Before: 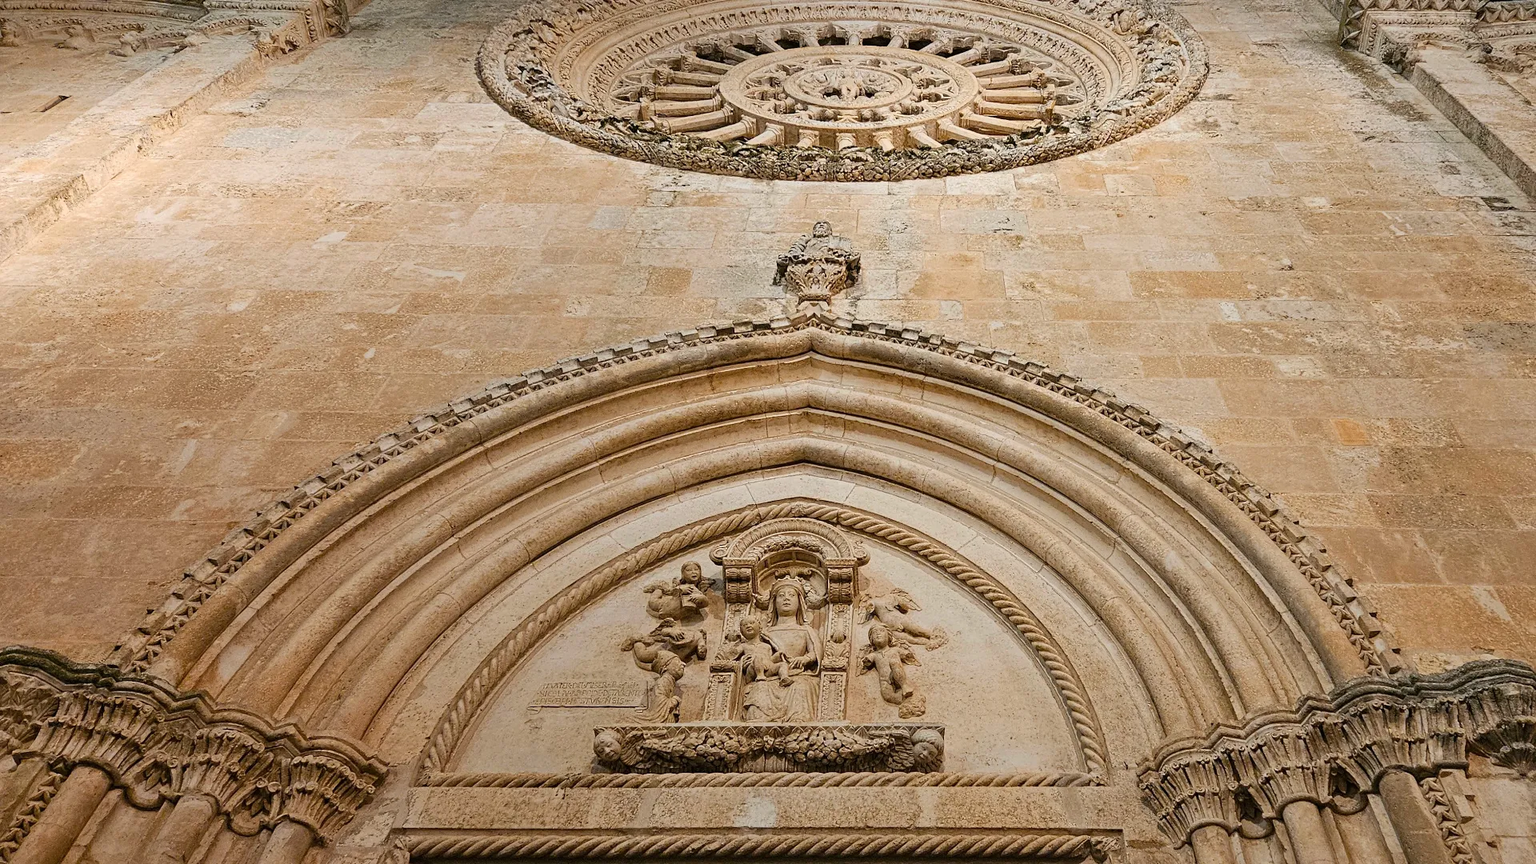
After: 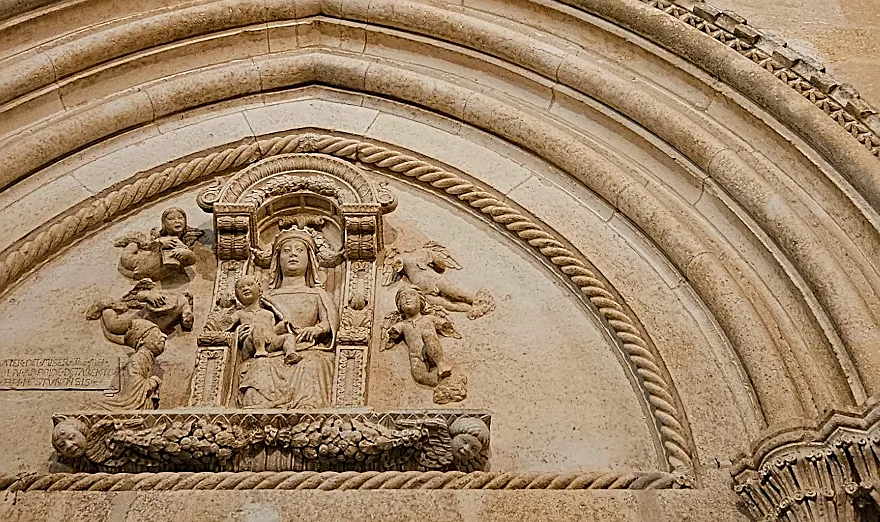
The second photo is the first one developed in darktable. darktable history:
sharpen: on, module defaults
crop: left 35.976%, top 45.819%, right 18.162%, bottom 5.807%
